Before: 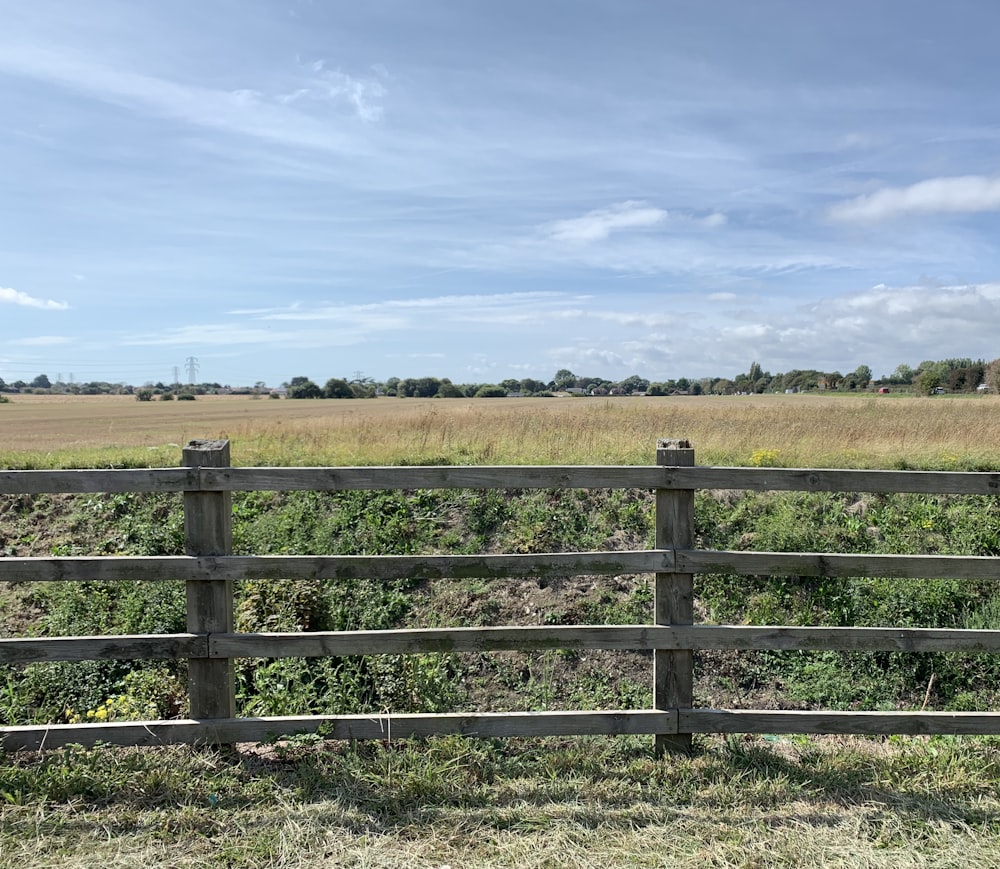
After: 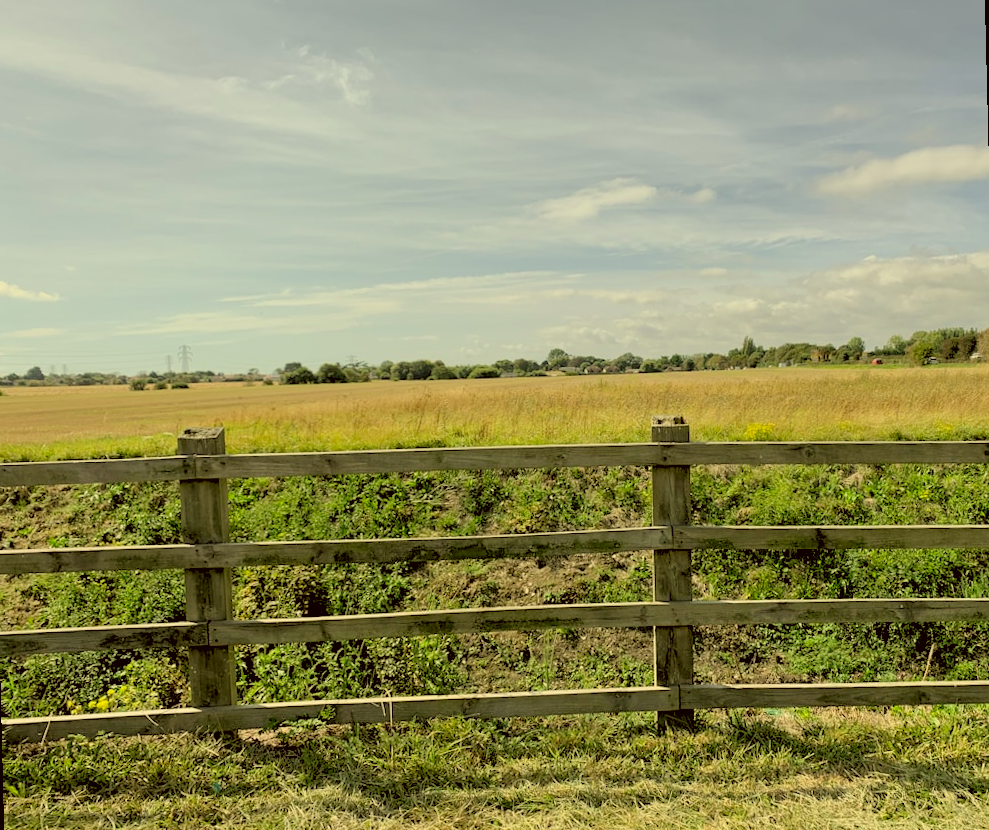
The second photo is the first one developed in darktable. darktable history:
rotate and perspective: rotation -1.42°, crop left 0.016, crop right 0.984, crop top 0.035, crop bottom 0.965
color correction: highlights a* 0.162, highlights b* 29.53, shadows a* -0.162, shadows b* 21.09
rgb levels: preserve colors sum RGB, levels [[0.038, 0.433, 0.934], [0, 0.5, 1], [0, 0.5, 1]]
